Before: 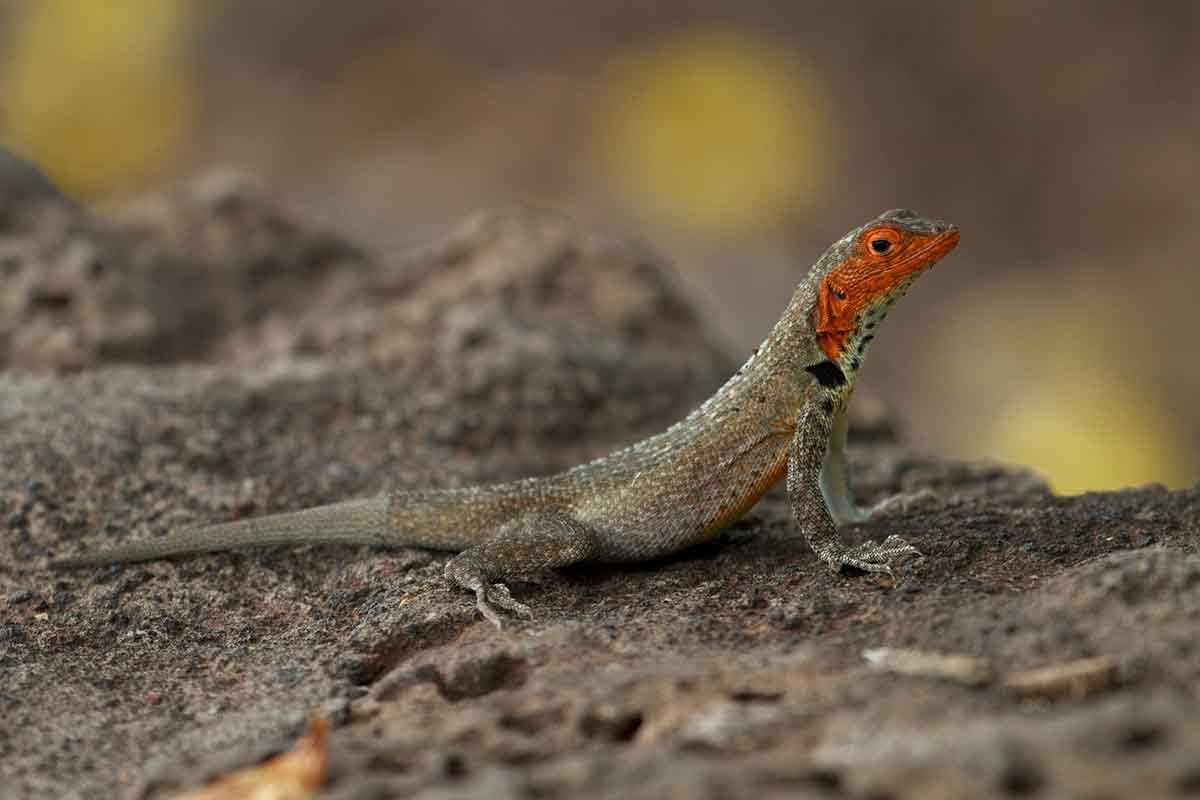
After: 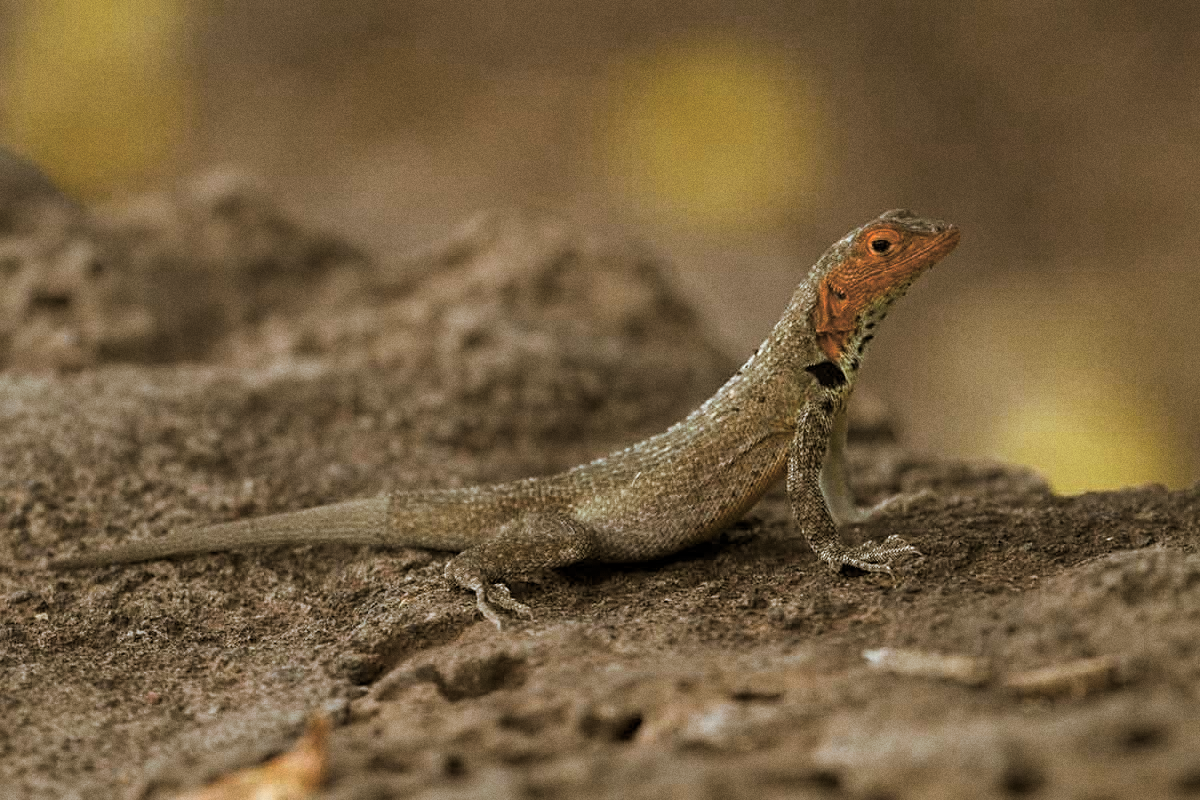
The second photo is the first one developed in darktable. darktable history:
split-toning: shadows › hue 37.98°, highlights › hue 185.58°, balance -55.261
grain: coarseness 0.09 ISO
color balance rgb: perceptual saturation grading › global saturation 20%, perceptual saturation grading › highlights -25%, perceptual saturation grading › shadows 50%
